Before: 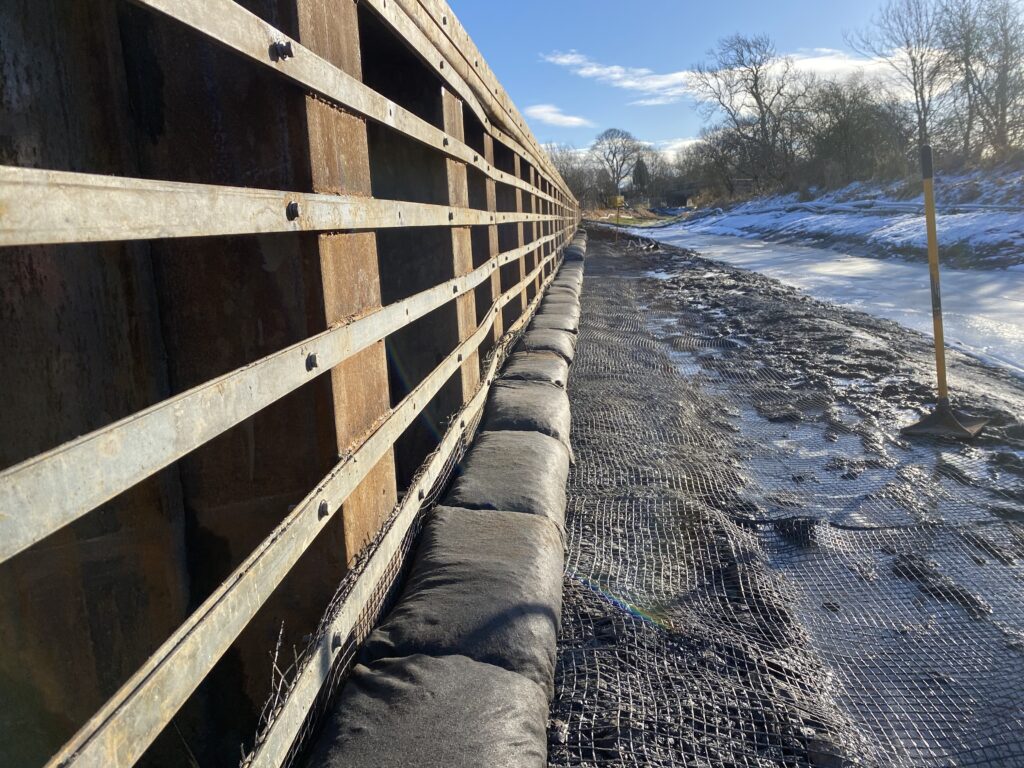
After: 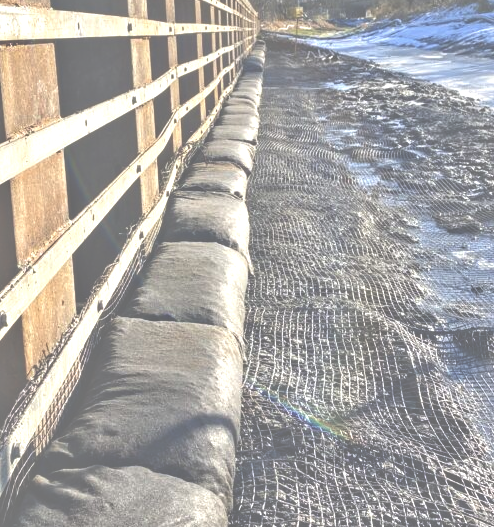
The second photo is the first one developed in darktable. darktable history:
exposure: black level correction -0.071, exposure 0.5 EV, compensate highlight preservation false
crop: left 31.379%, top 24.658%, right 20.326%, bottom 6.628%
local contrast: detail 130%
tone equalizer: -7 EV 0.15 EV, -6 EV 0.6 EV, -5 EV 1.15 EV, -4 EV 1.33 EV, -3 EV 1.15 EV, -2 EV 0.6 EV, -1 EV 0.15 EV, mask exposure compensation -0.5 EV
